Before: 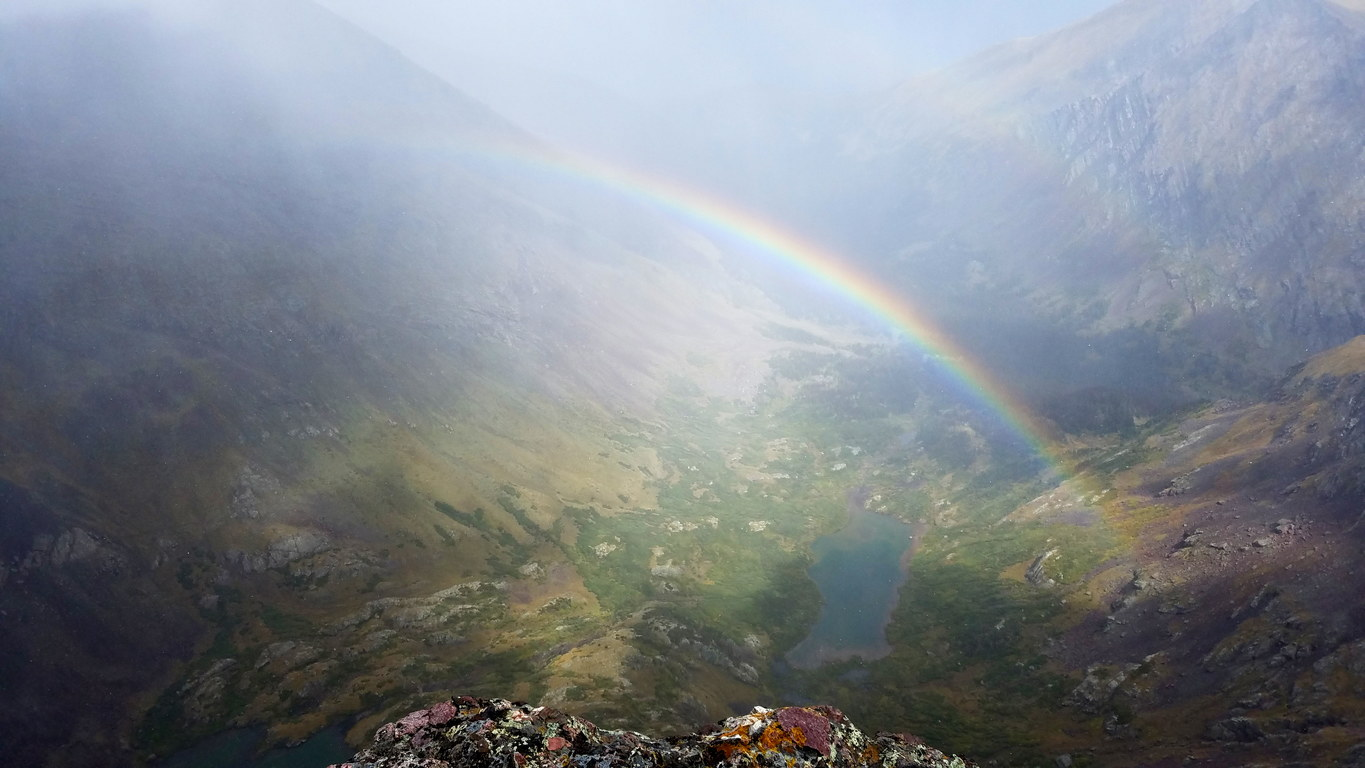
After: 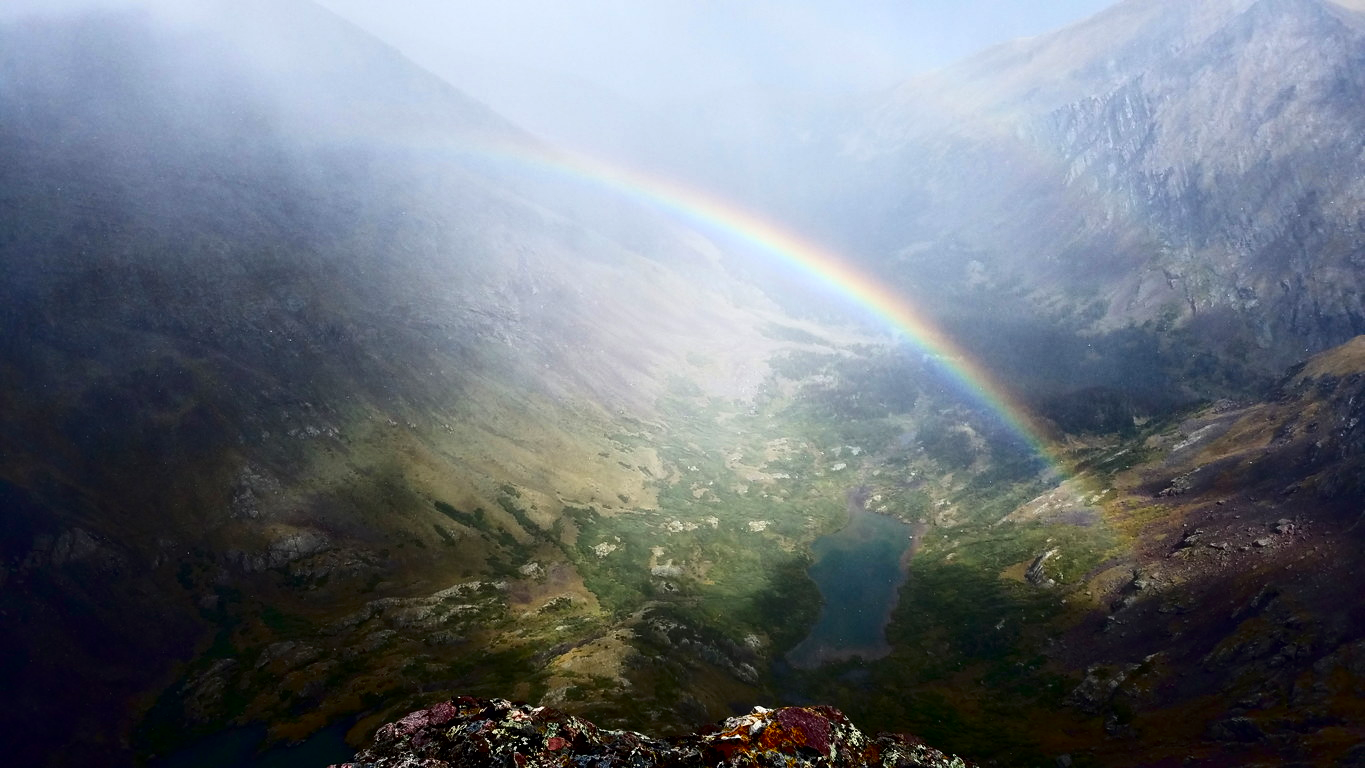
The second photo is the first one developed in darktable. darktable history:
local contrast: mode bilateral grid, contrast 20, coarseness 51, detail 119%, midtone range 0.2
contrast brightness saturation: contrast 0.239, brightness -0.225, saturation 0.144
